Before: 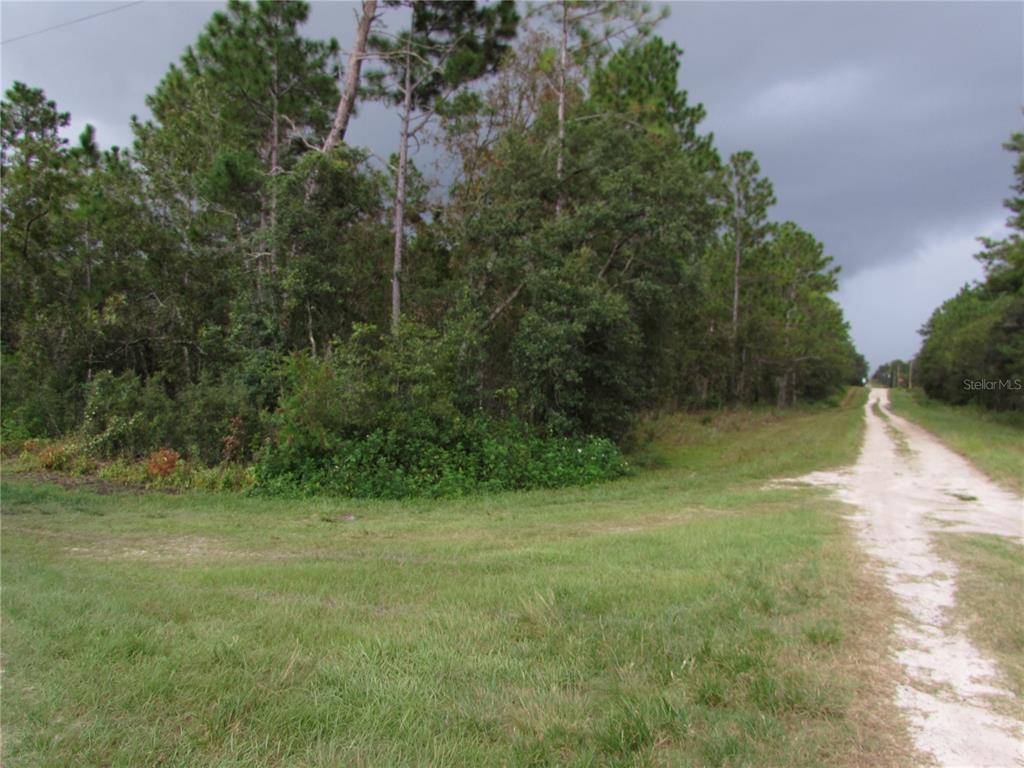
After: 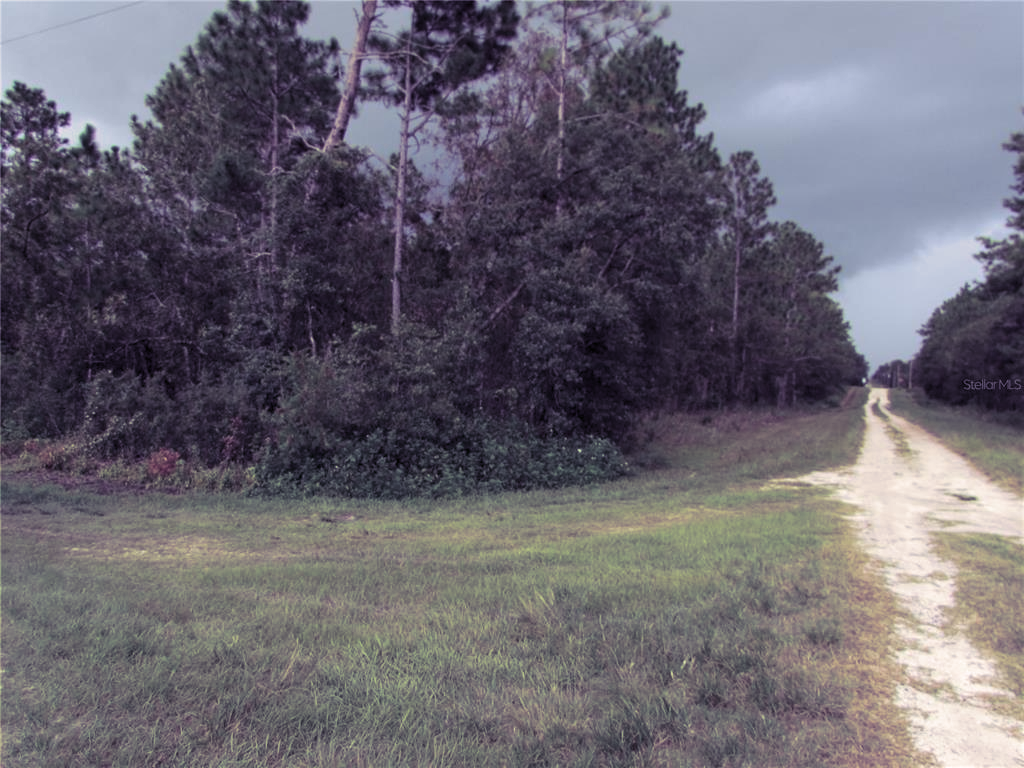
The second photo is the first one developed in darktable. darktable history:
split-toning: shadows › hue 255.6°, shadows › saturation 0.66, highlights › hue 43.2°, highlights › saturation 0.68, balance -50.1
local contrast: highlights 100%, shadows 100%, detail 120%, midtone range 0.2
